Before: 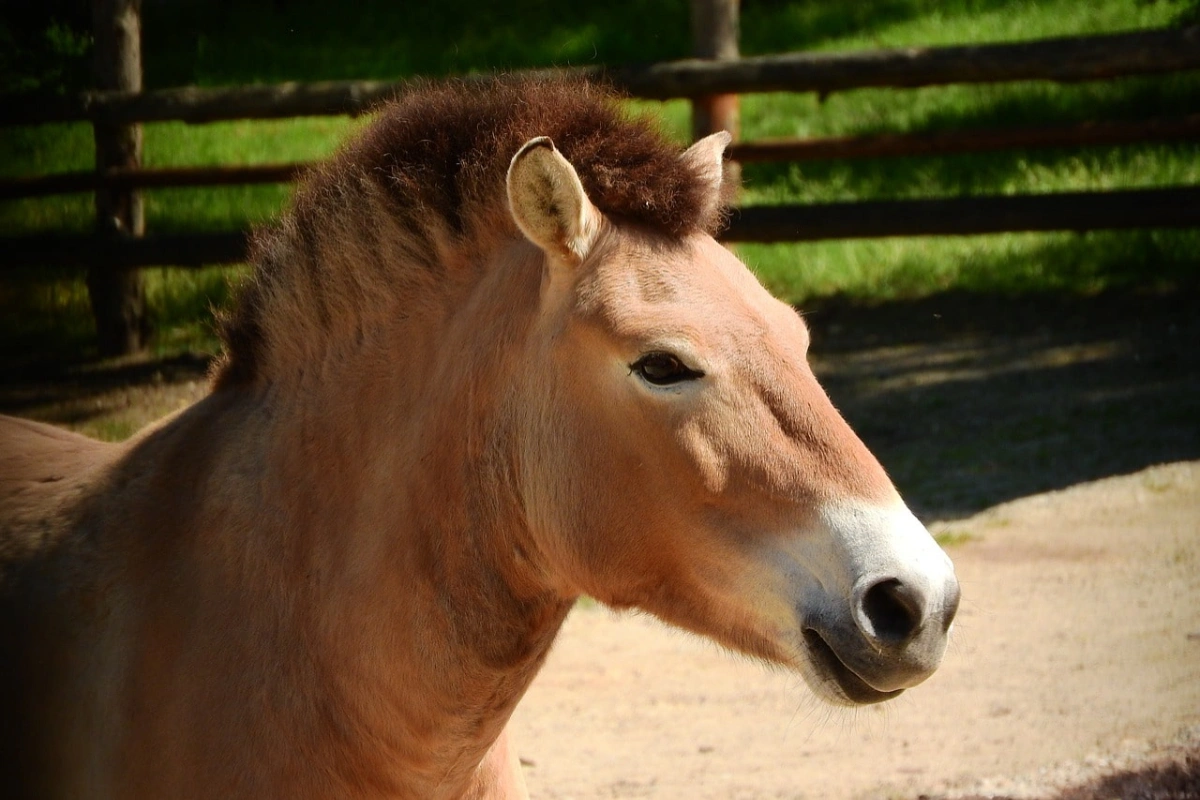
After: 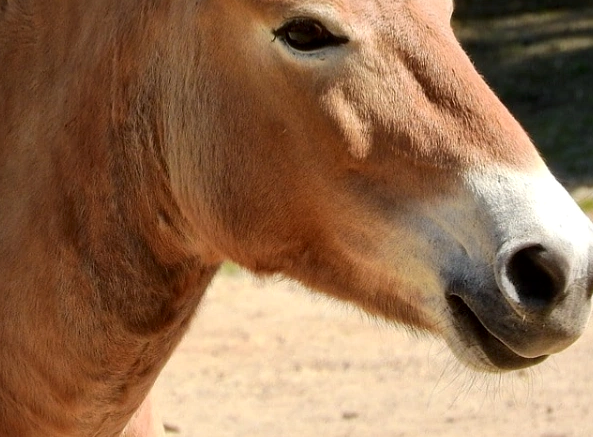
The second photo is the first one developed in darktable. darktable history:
local contrast: mode bilateral grid, contrast 20, coarseness 20, detail 150%, midtone range 0.2
crop: left 29.672%, top 41.786%, right 20.851%, bottom 3.487%
